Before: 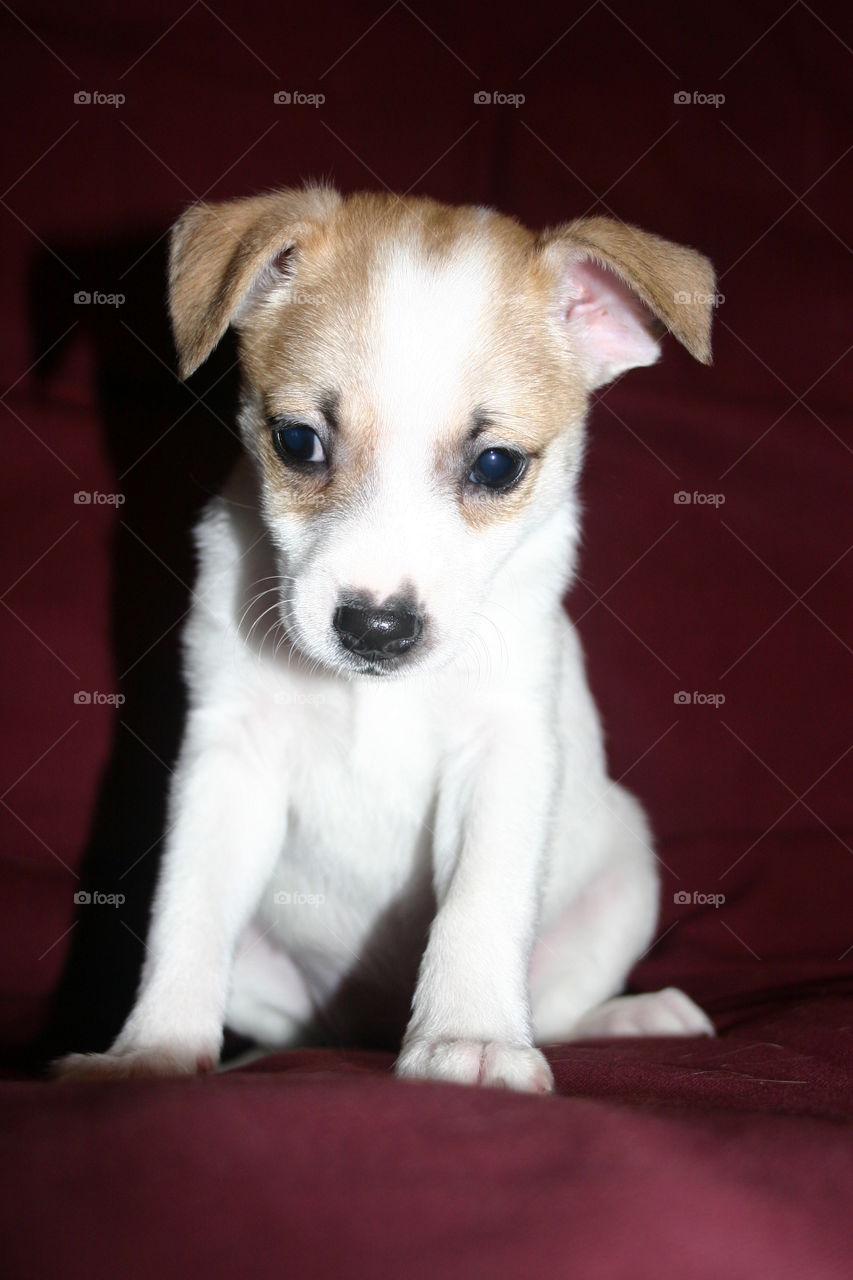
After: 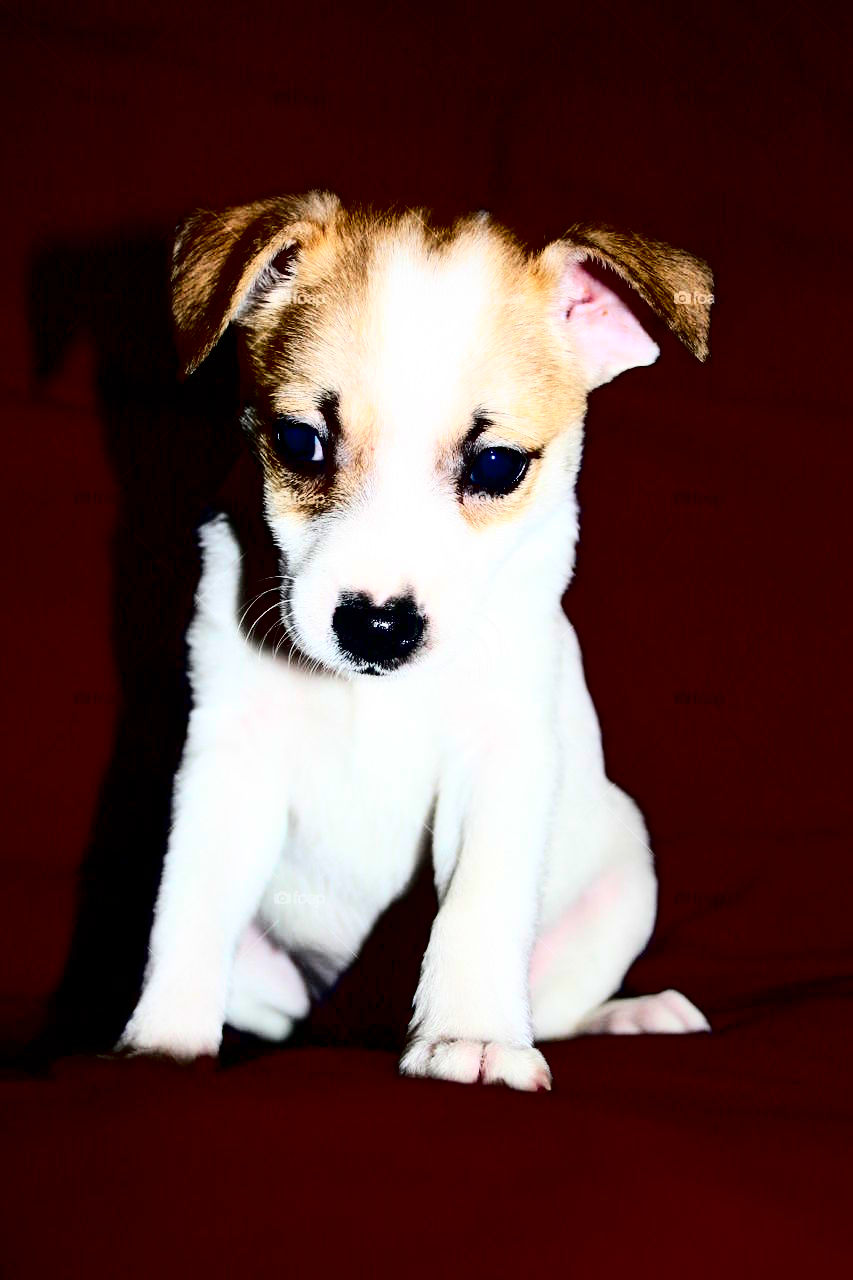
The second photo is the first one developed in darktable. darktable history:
contrast brightness saturation: contrast 0.764, brightness -0.994, saturation 0.993
